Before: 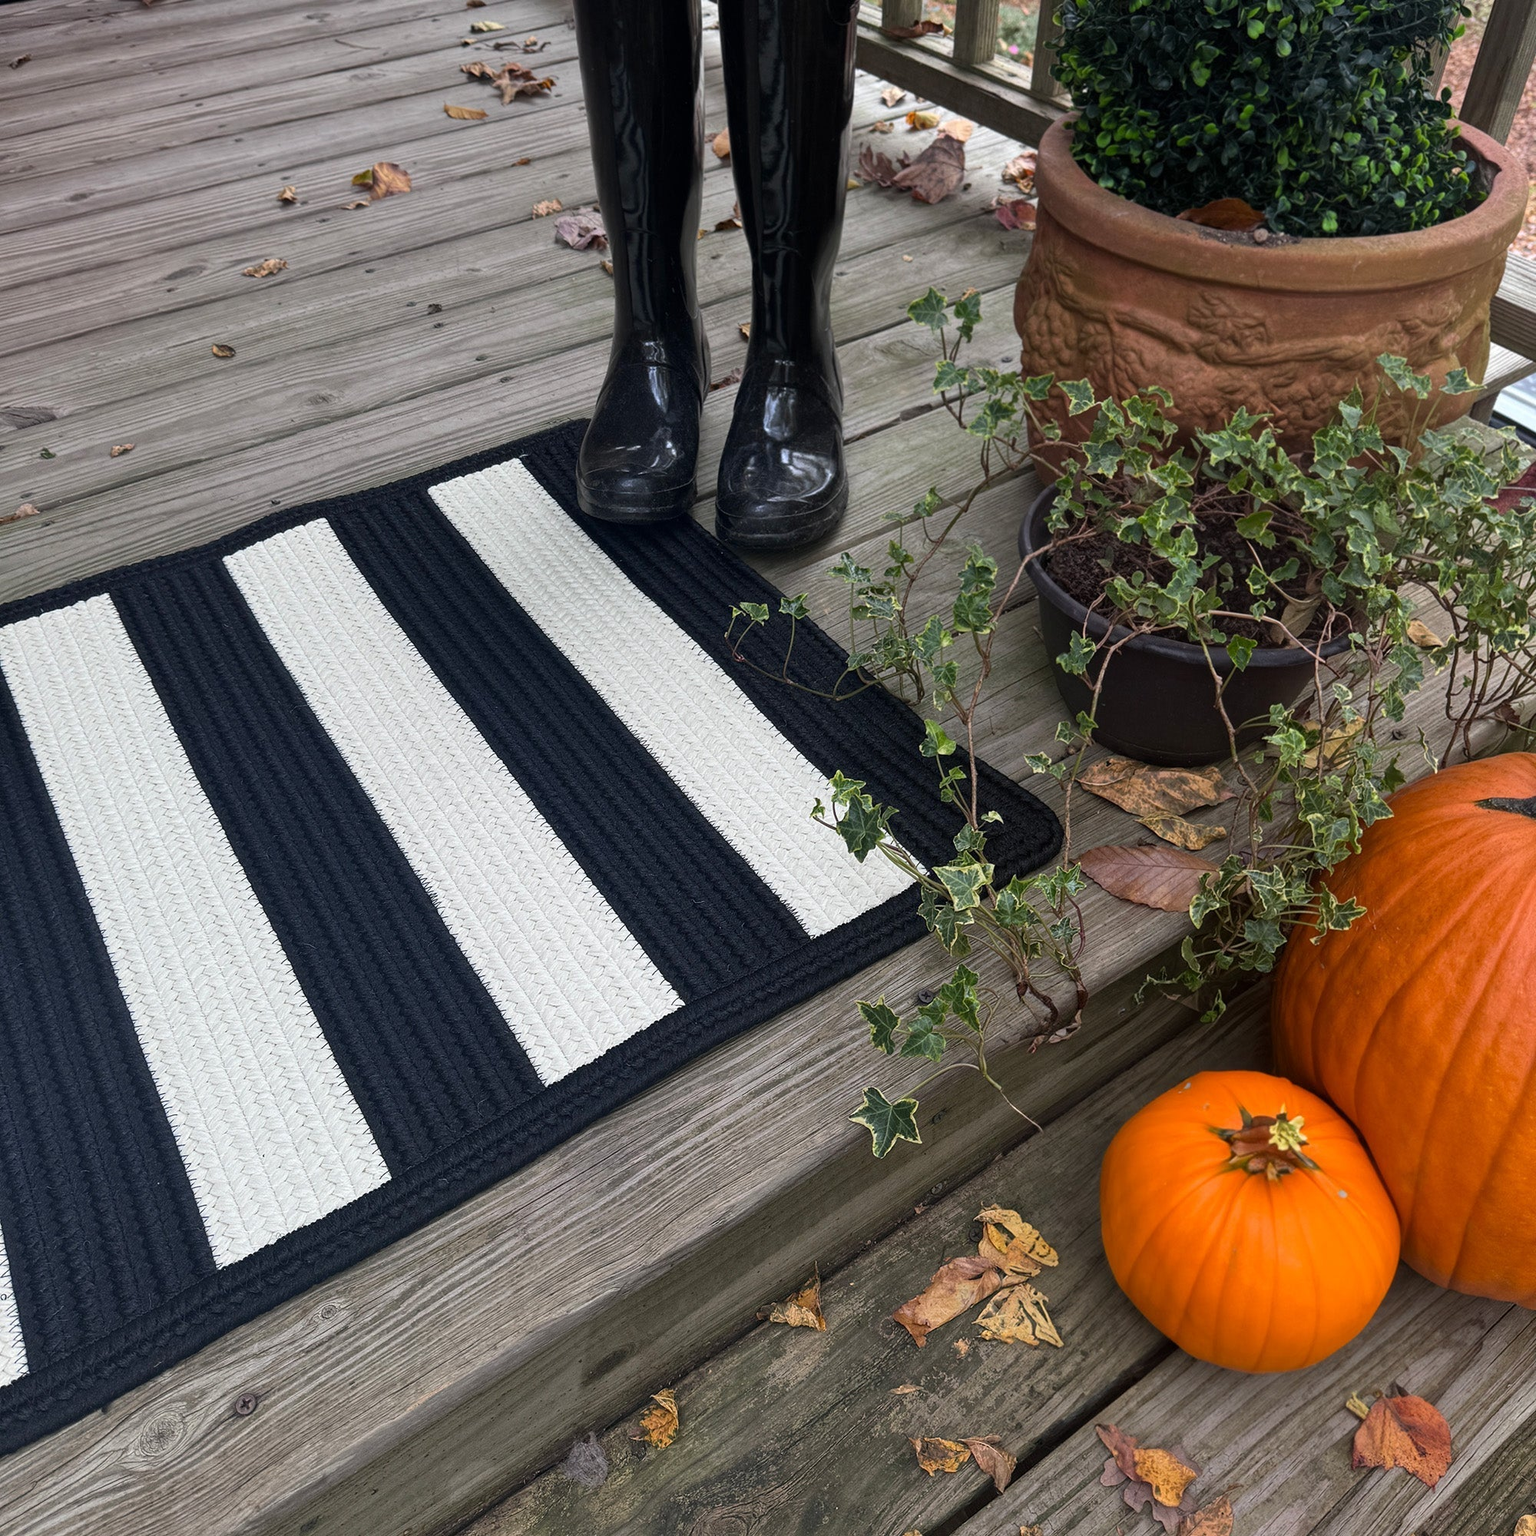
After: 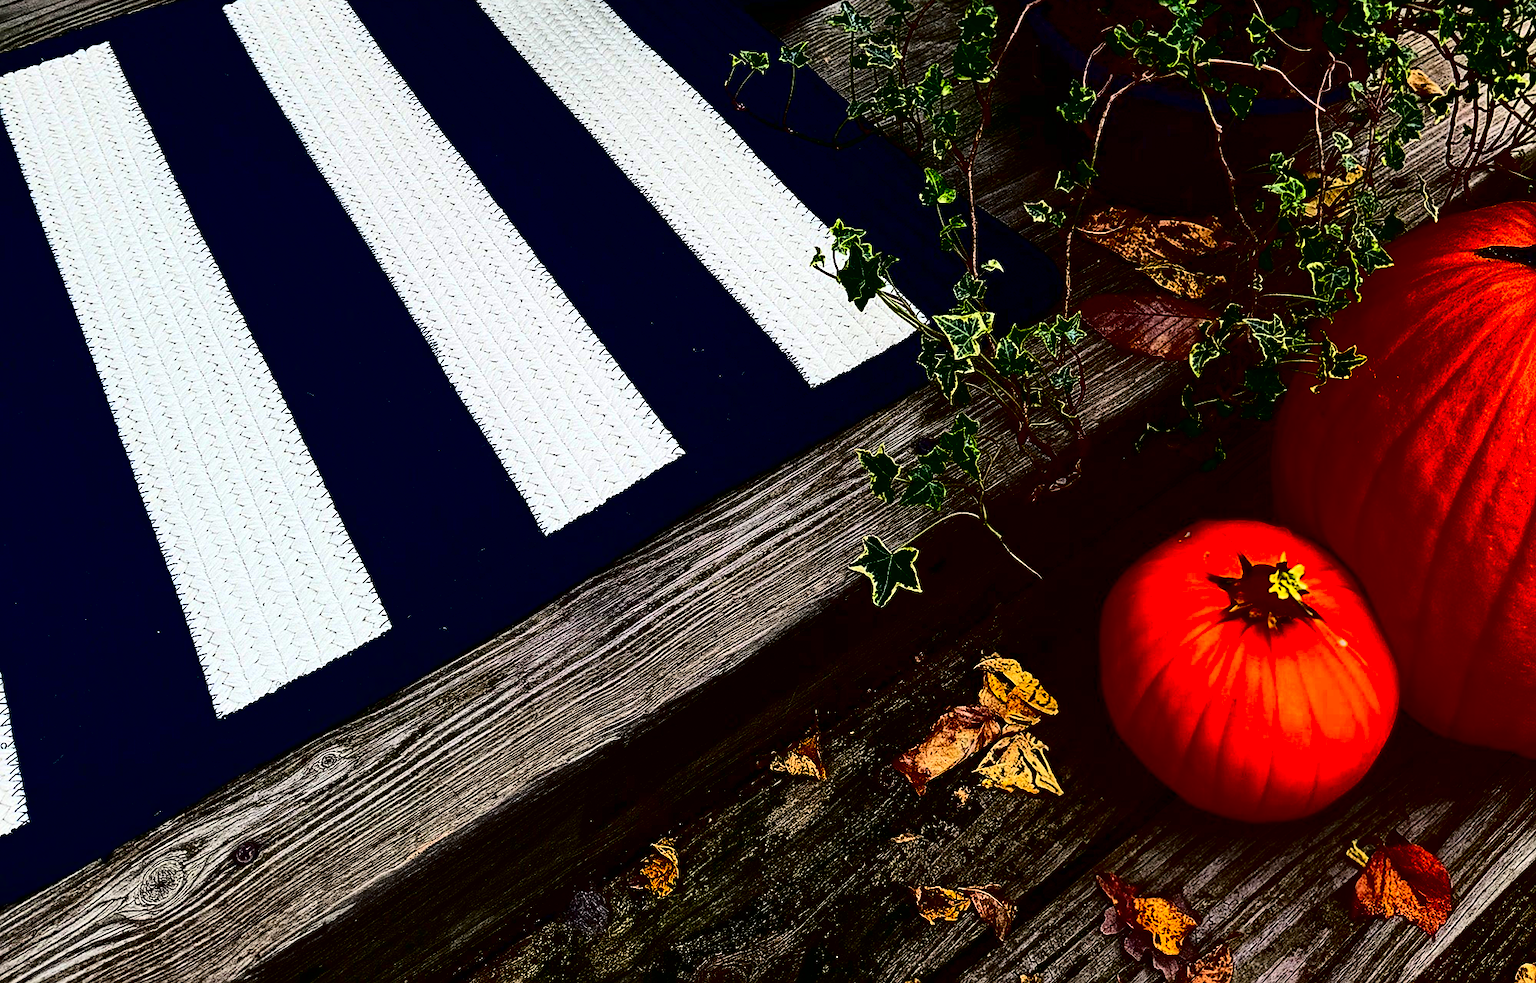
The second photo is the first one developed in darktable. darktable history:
crop and rotate: top 35.914%
sharpen: on, module defaults
contrast brightness saturation: contrast 0.762, brightness -0.982, saturation 0.996
